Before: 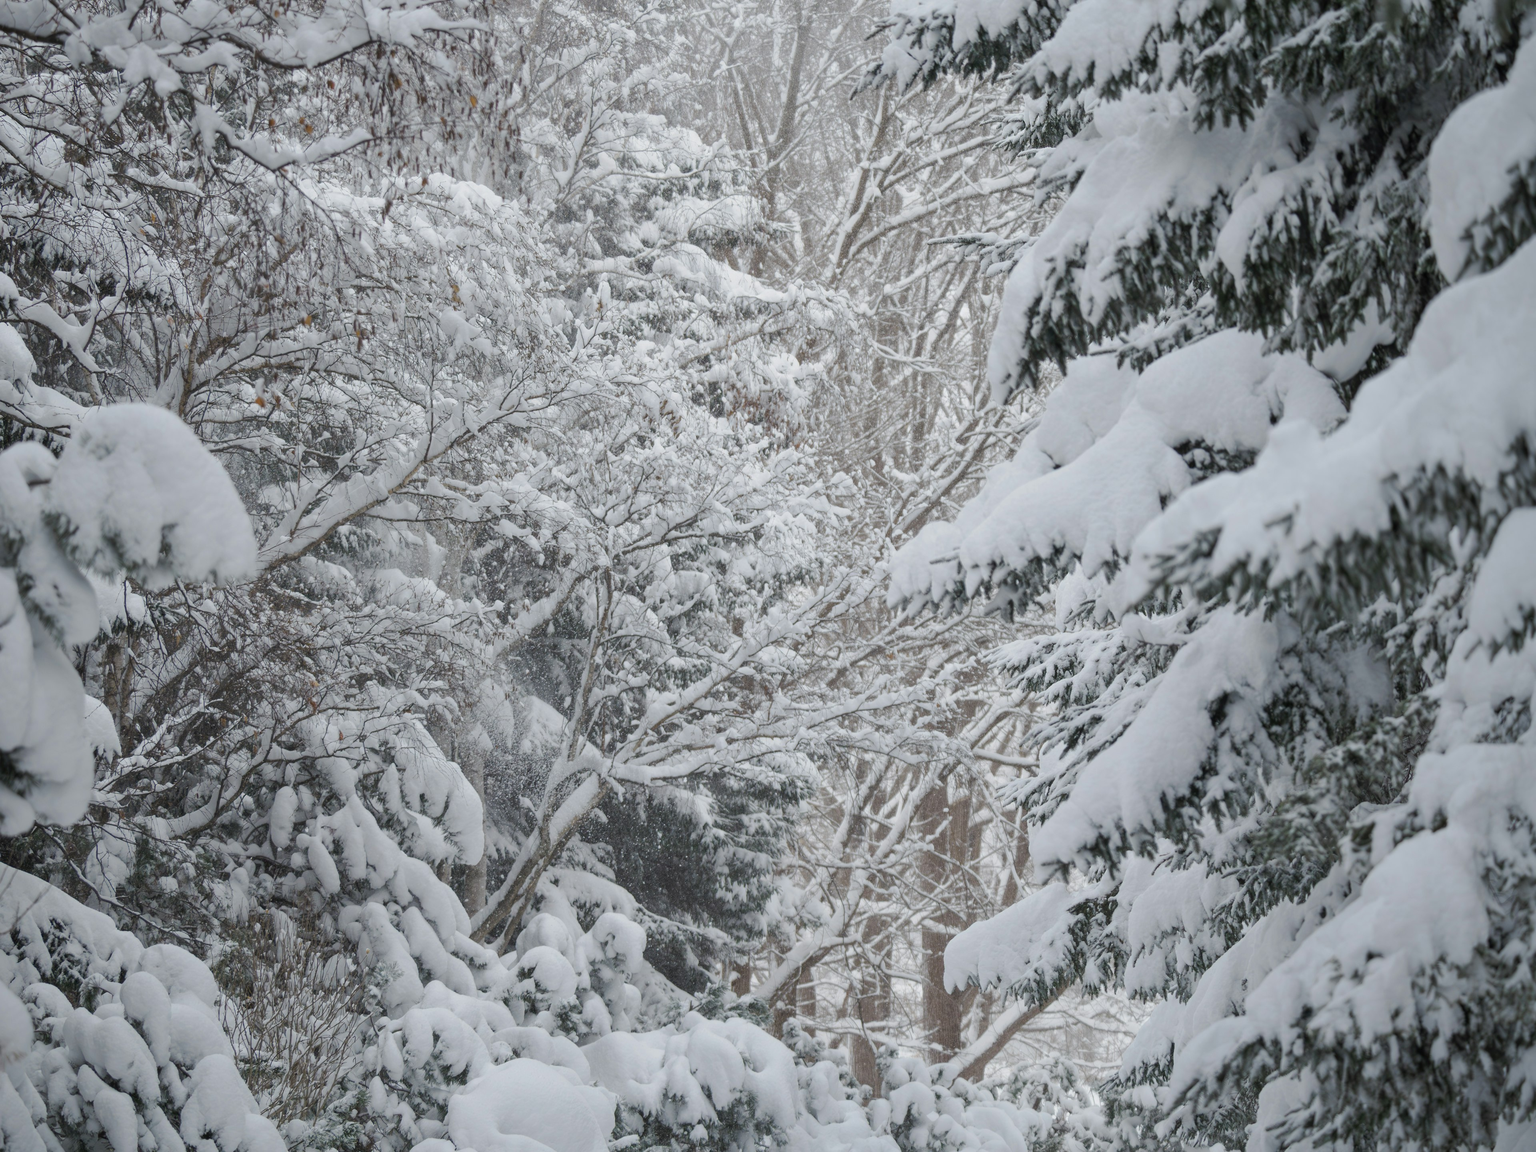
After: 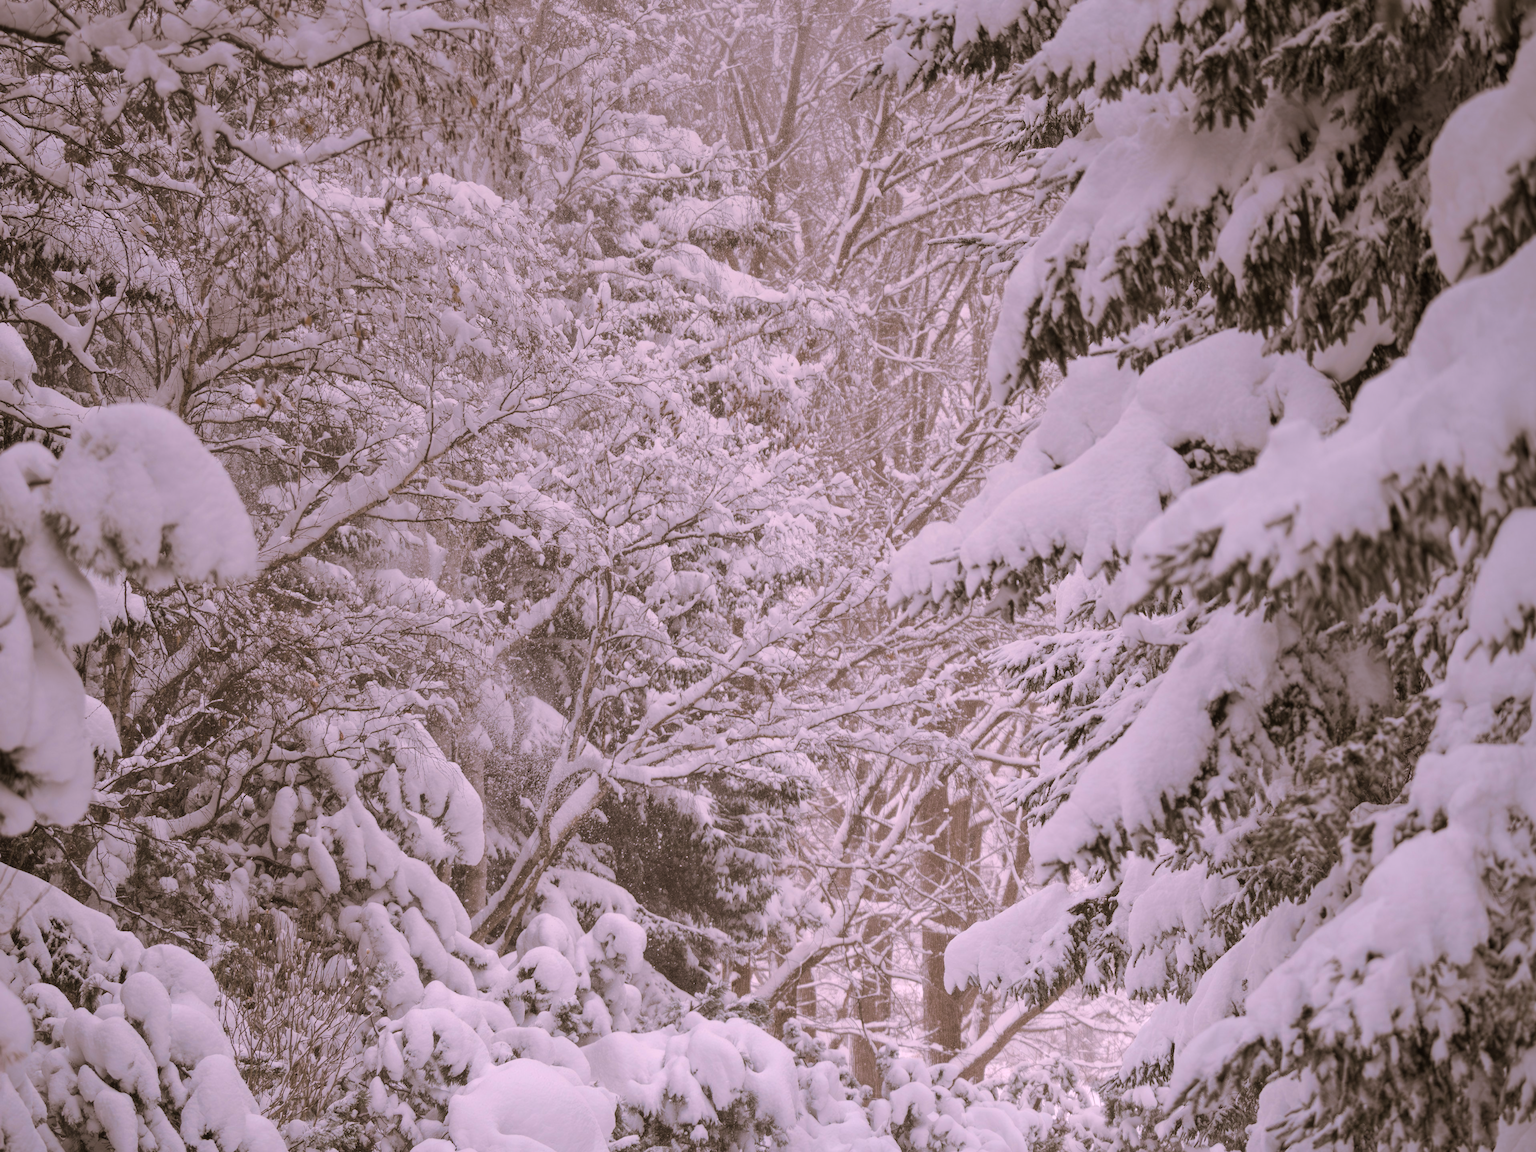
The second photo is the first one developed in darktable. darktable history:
split-toning: shadows › hue 32.4°, shadows › saturation 0.51, highlights › hue 180°, highlights › saturation 0, balance -60.17, compress 55.19%
graduated density: on, module defaults
white balance: red 1.188, blue 1.11
